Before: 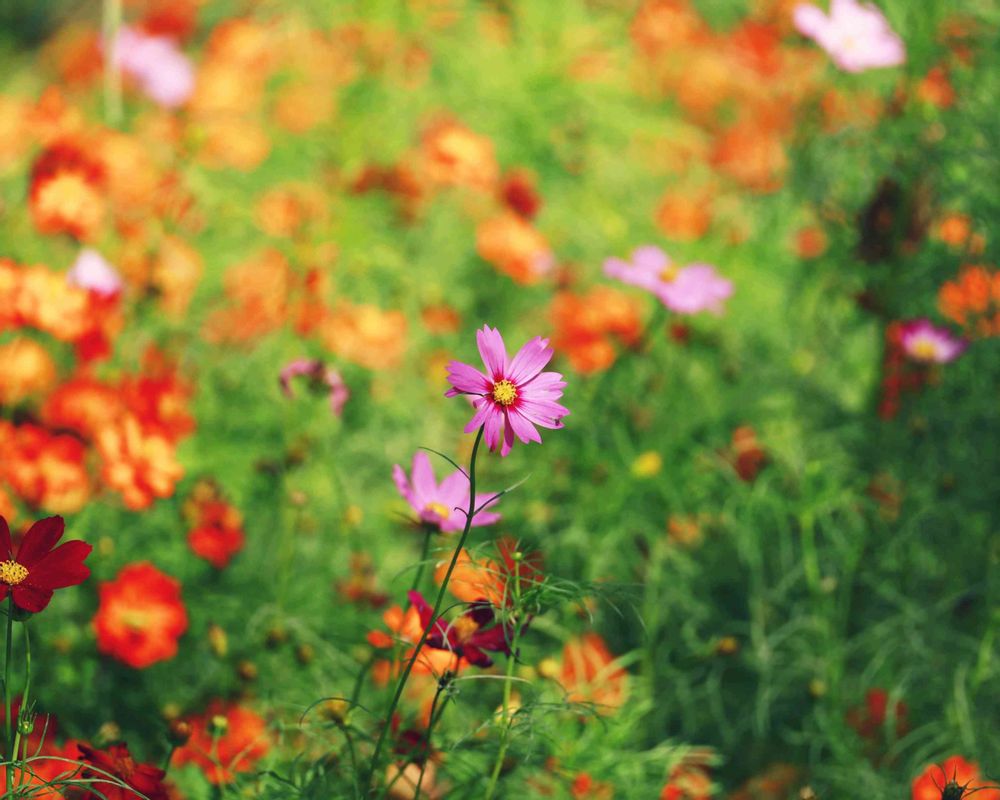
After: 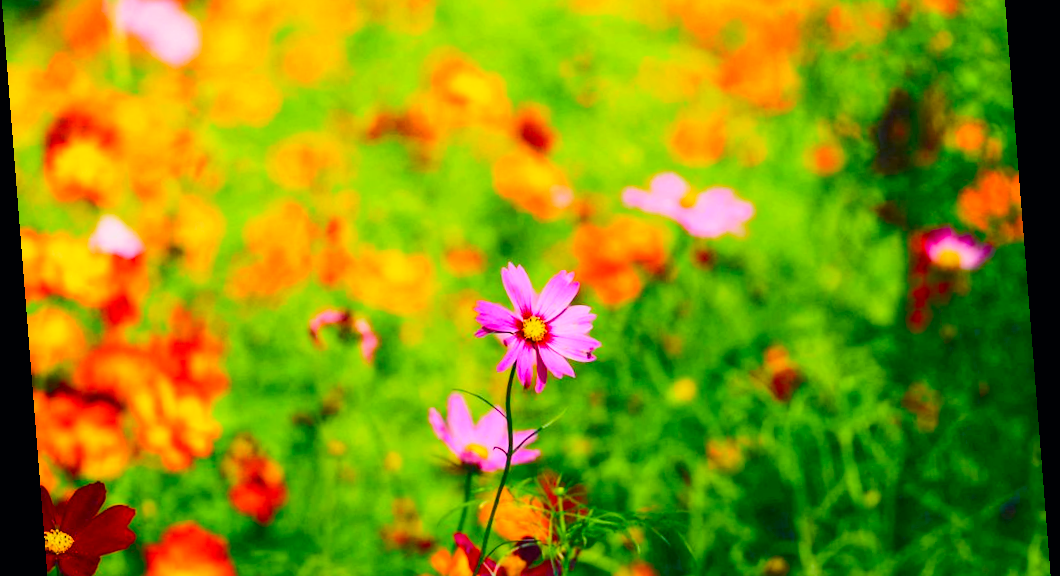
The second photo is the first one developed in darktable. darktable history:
crop: top 11.166%, bottom 22.168%
color balance rgb: linear chroma grading › global chroma 18.9%, perceptual saturation grading › global saturation 20%, perceptual saturation grading › highlights -25%, perceptual saturation grading › shadows 50%, global vibrance 18.93%
tone curve: curves: ch0 [(0, 0) (0.11, 0.081) (0.256, 0.259) (0.398, 0.475) (0.498, 0.611) (0.65, 0.757) (0.835, 0.883) (1, 0.961)]; ch1 [(0, 0) (0.346, 0.307) (0.408, 0.369) (0.453, 0.457) (0.482, 0.479) (0.502, 0.498) (0.521, 0.51) (0.553, 0.554) (0.618, 0.65) (0.693, 0.727) (1, 1)]; ch2 [(0, 0) (0.366, 0.337) (0.434, 0.46) (0.485, 0.494) (0.5, 0.494) (0.511, 0.508) (0.537, 0.55) (0.579, 0.599) (0.621, 0.693) (1, 1)], color space Lab, independent channels, preserve colors none
rotate and perspective: rotation -4.2°, shear 0.006, automatic cropping off
